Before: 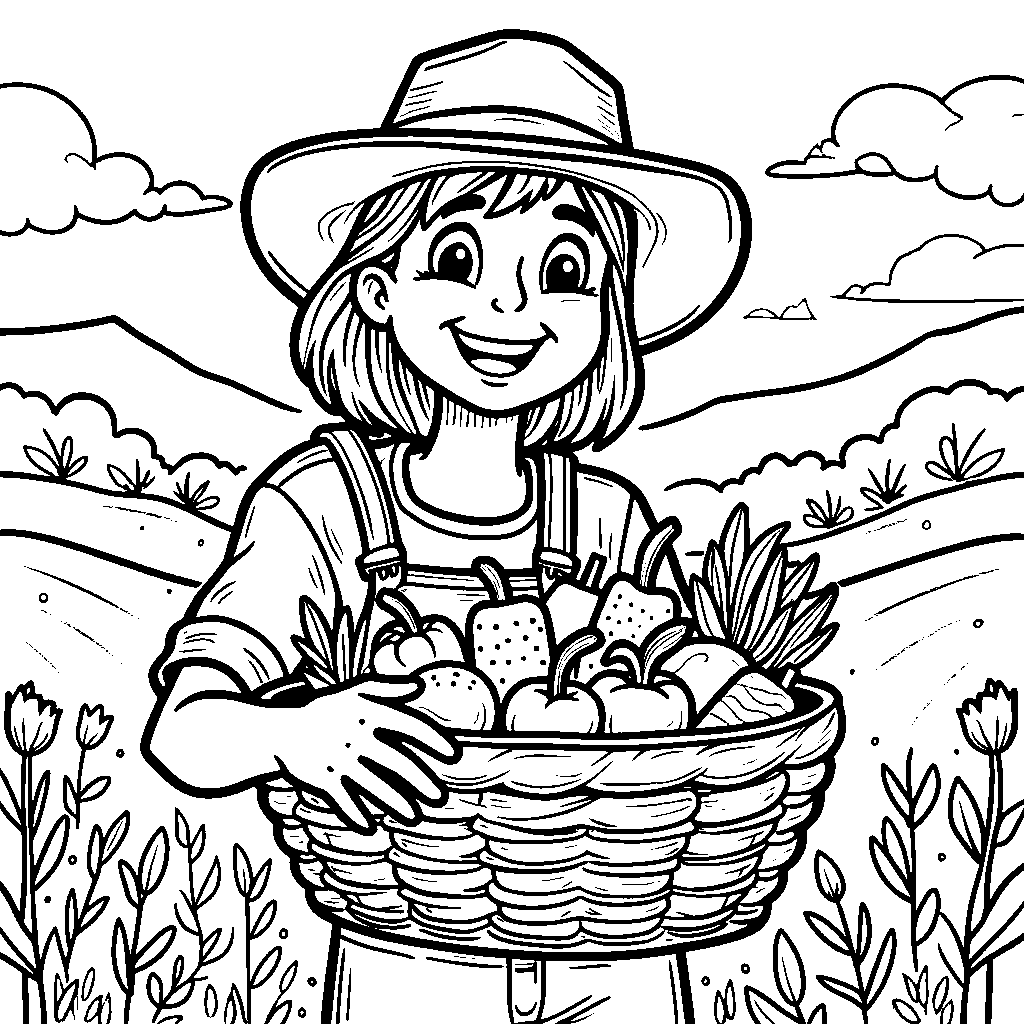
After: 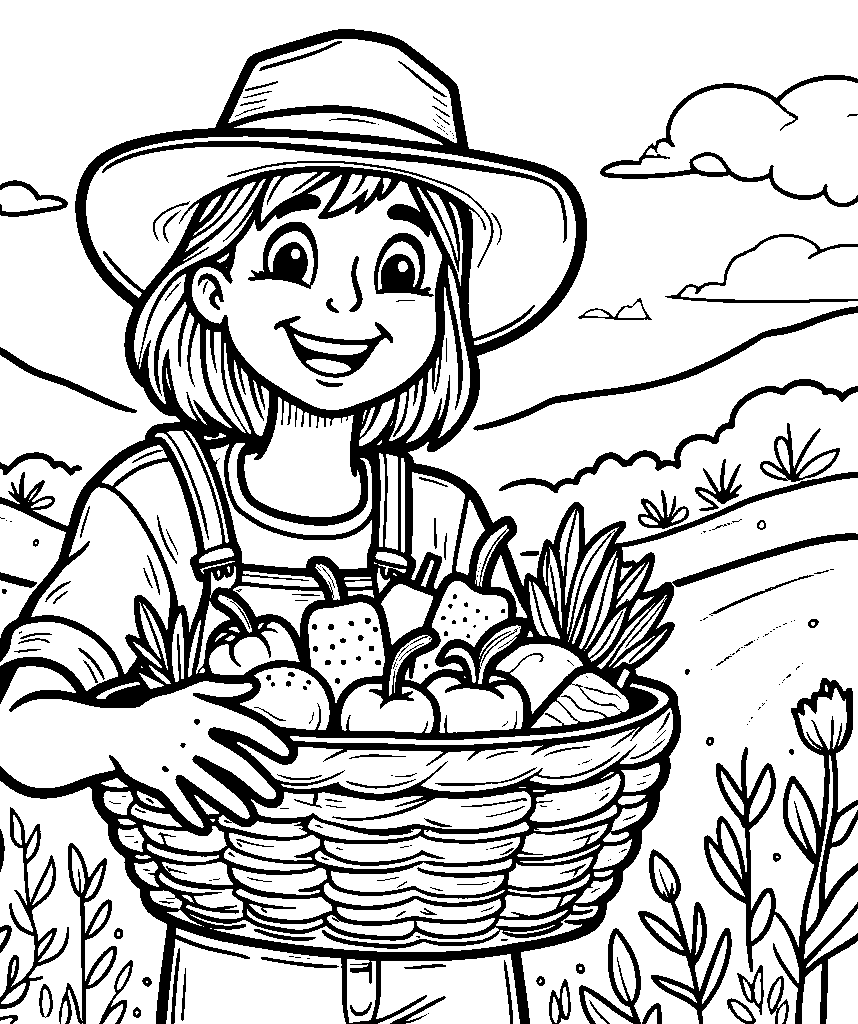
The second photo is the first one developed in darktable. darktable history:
exposure: exposure 0.127 EV, compensate highlight preservation false
crop: left 16.145%
